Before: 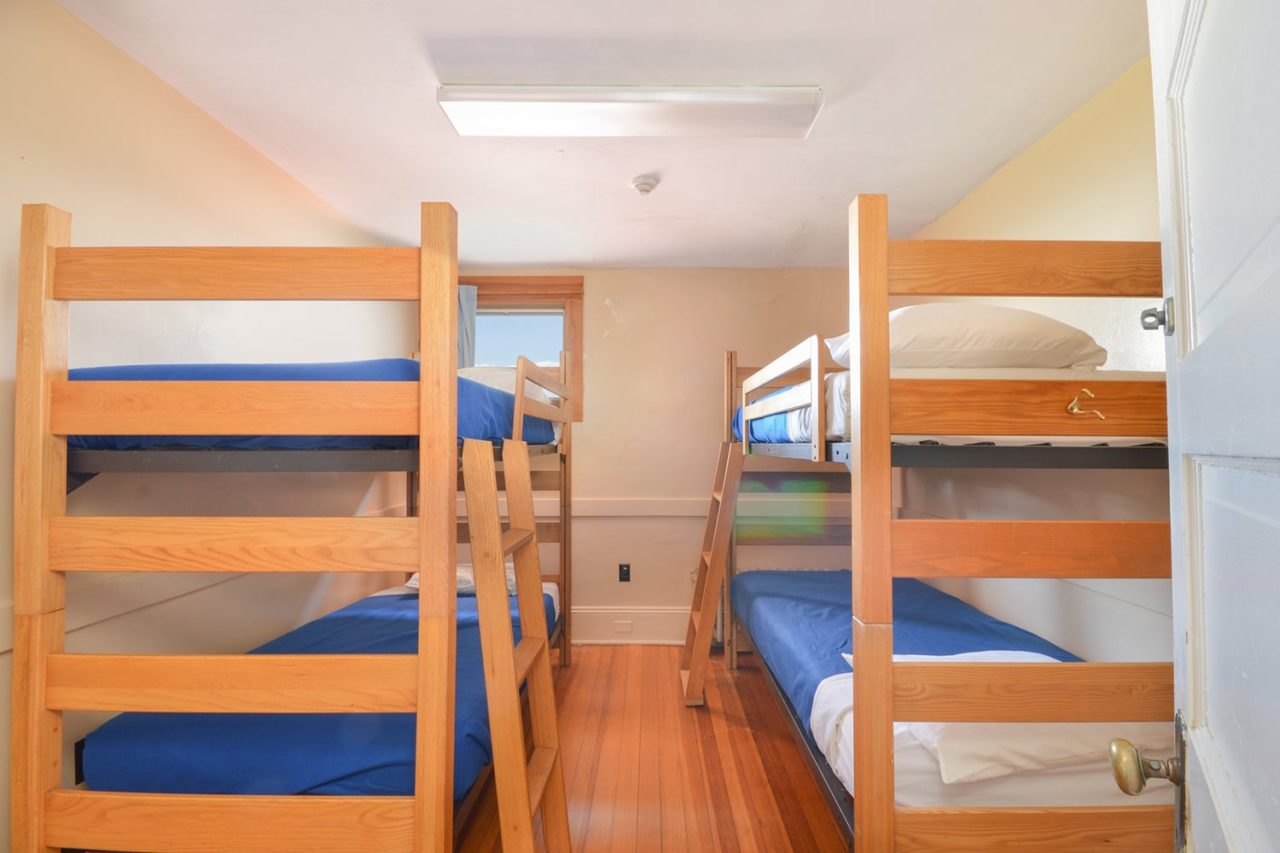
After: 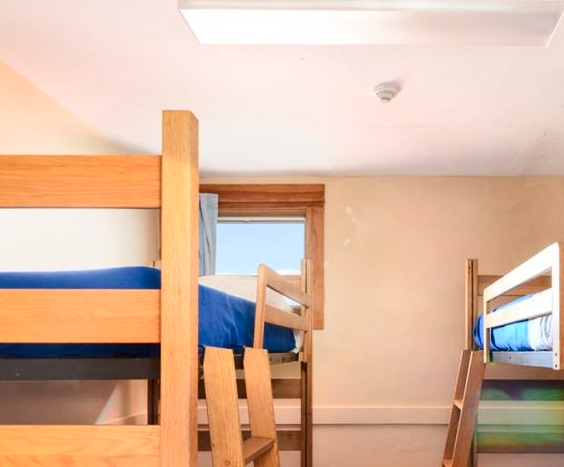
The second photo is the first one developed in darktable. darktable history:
crop: left 20.248%, top 10.86%, right 35.675%, bottom 34.321%
shadows and highlights: shadows 29.32, highlights -29.32, low approximation 0.01, soften with gaussian
contrast brightness saturation: contrast 0.32, brightness -0.08, saturation 0.17
